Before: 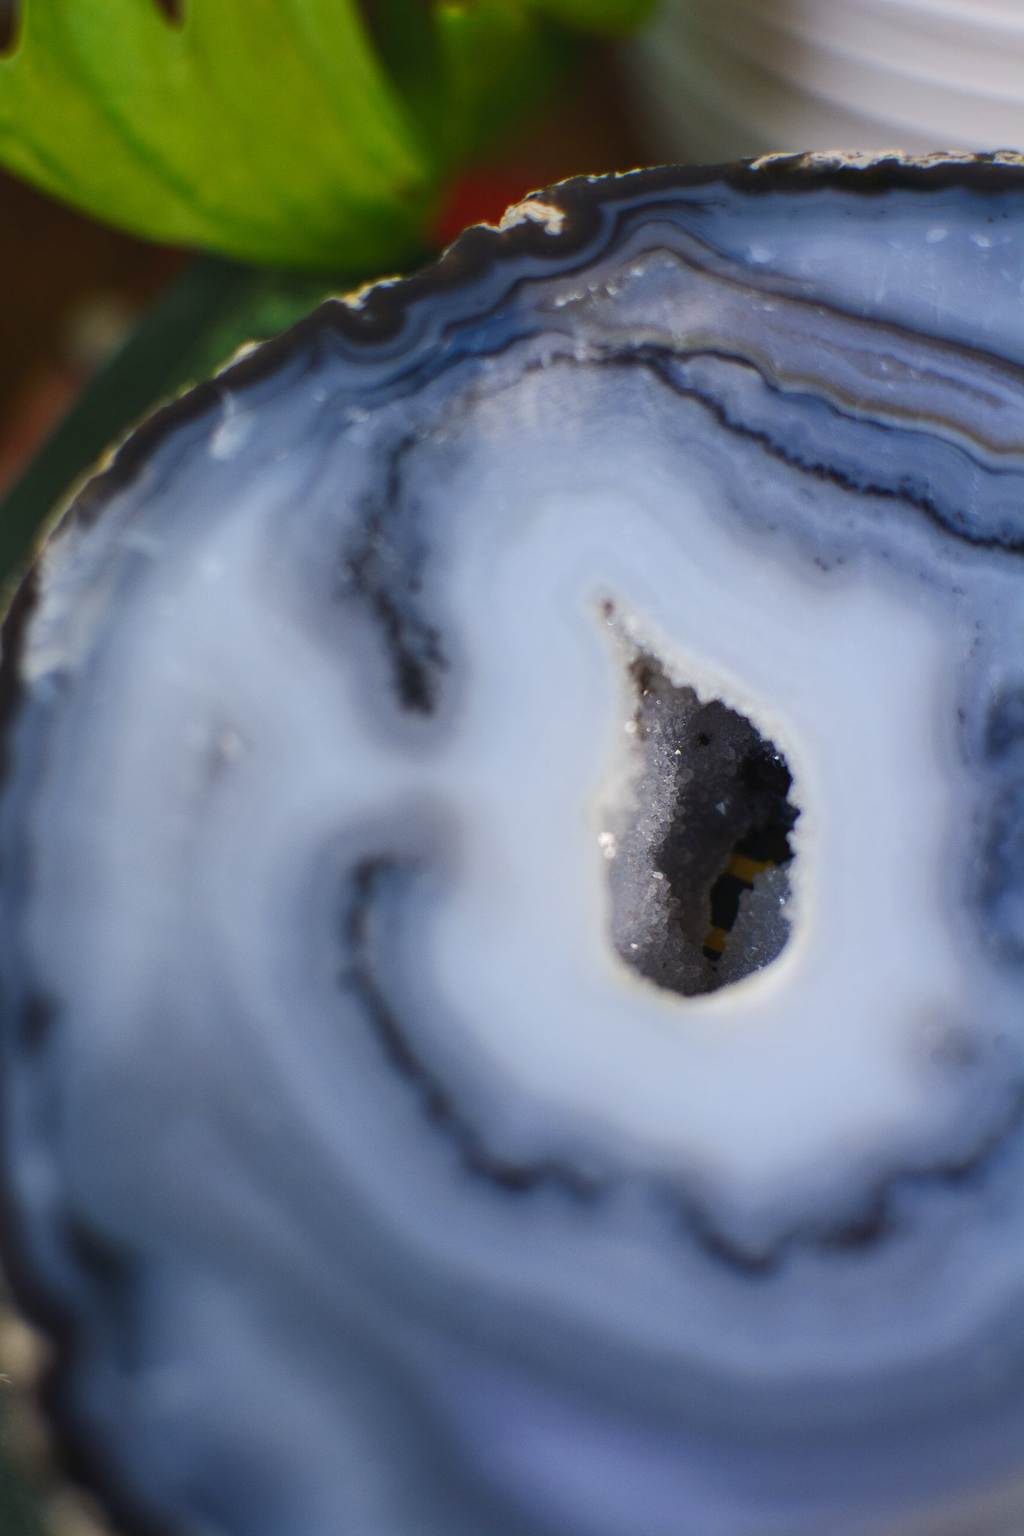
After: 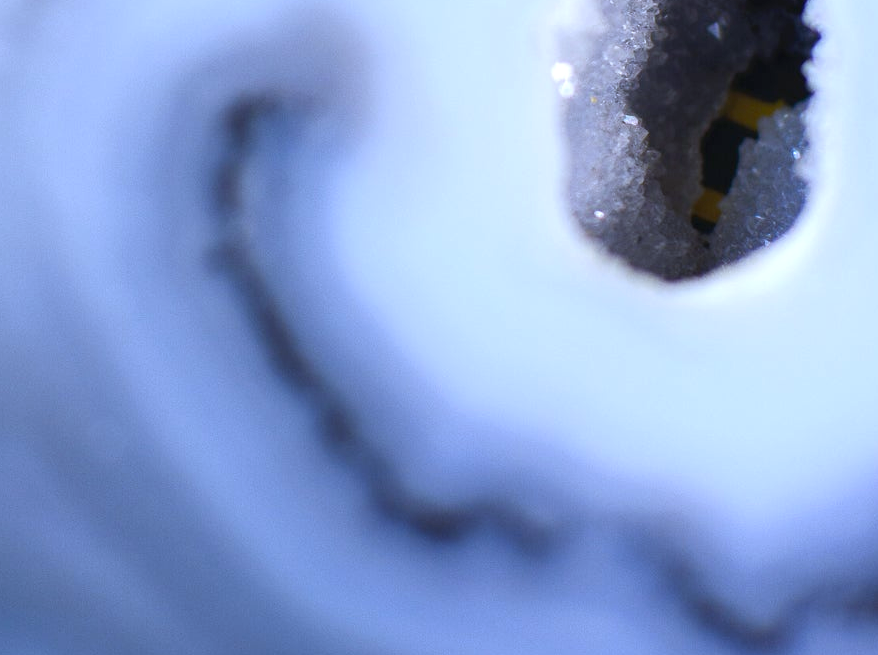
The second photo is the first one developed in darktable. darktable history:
crop: left 18.091%, top 51.13%, right 17.525%, bottom 16.85%
exposure: black level correction 0.001, exposure 0.5 EV, compensate exposure bias true, compensate highlight preservation false
white balance: red 0.948, green 1.02, blue 1.176
